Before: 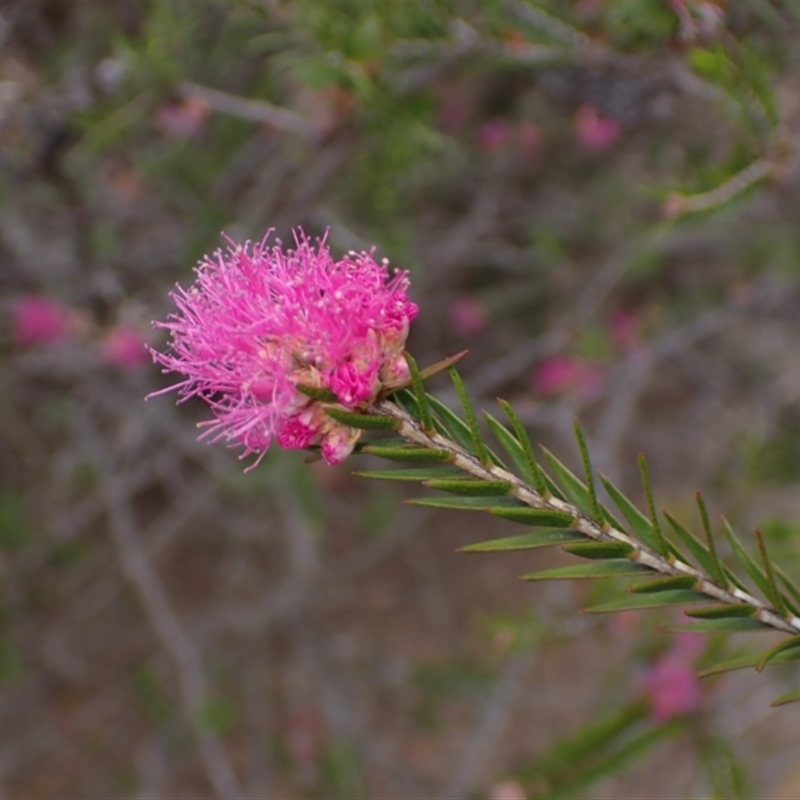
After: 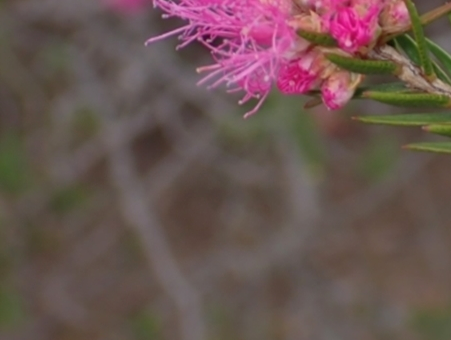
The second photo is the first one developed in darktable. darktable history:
crop: top 44.483%, right 43.593%, bottom 12.892%
shadows and highlights: highlights -60
